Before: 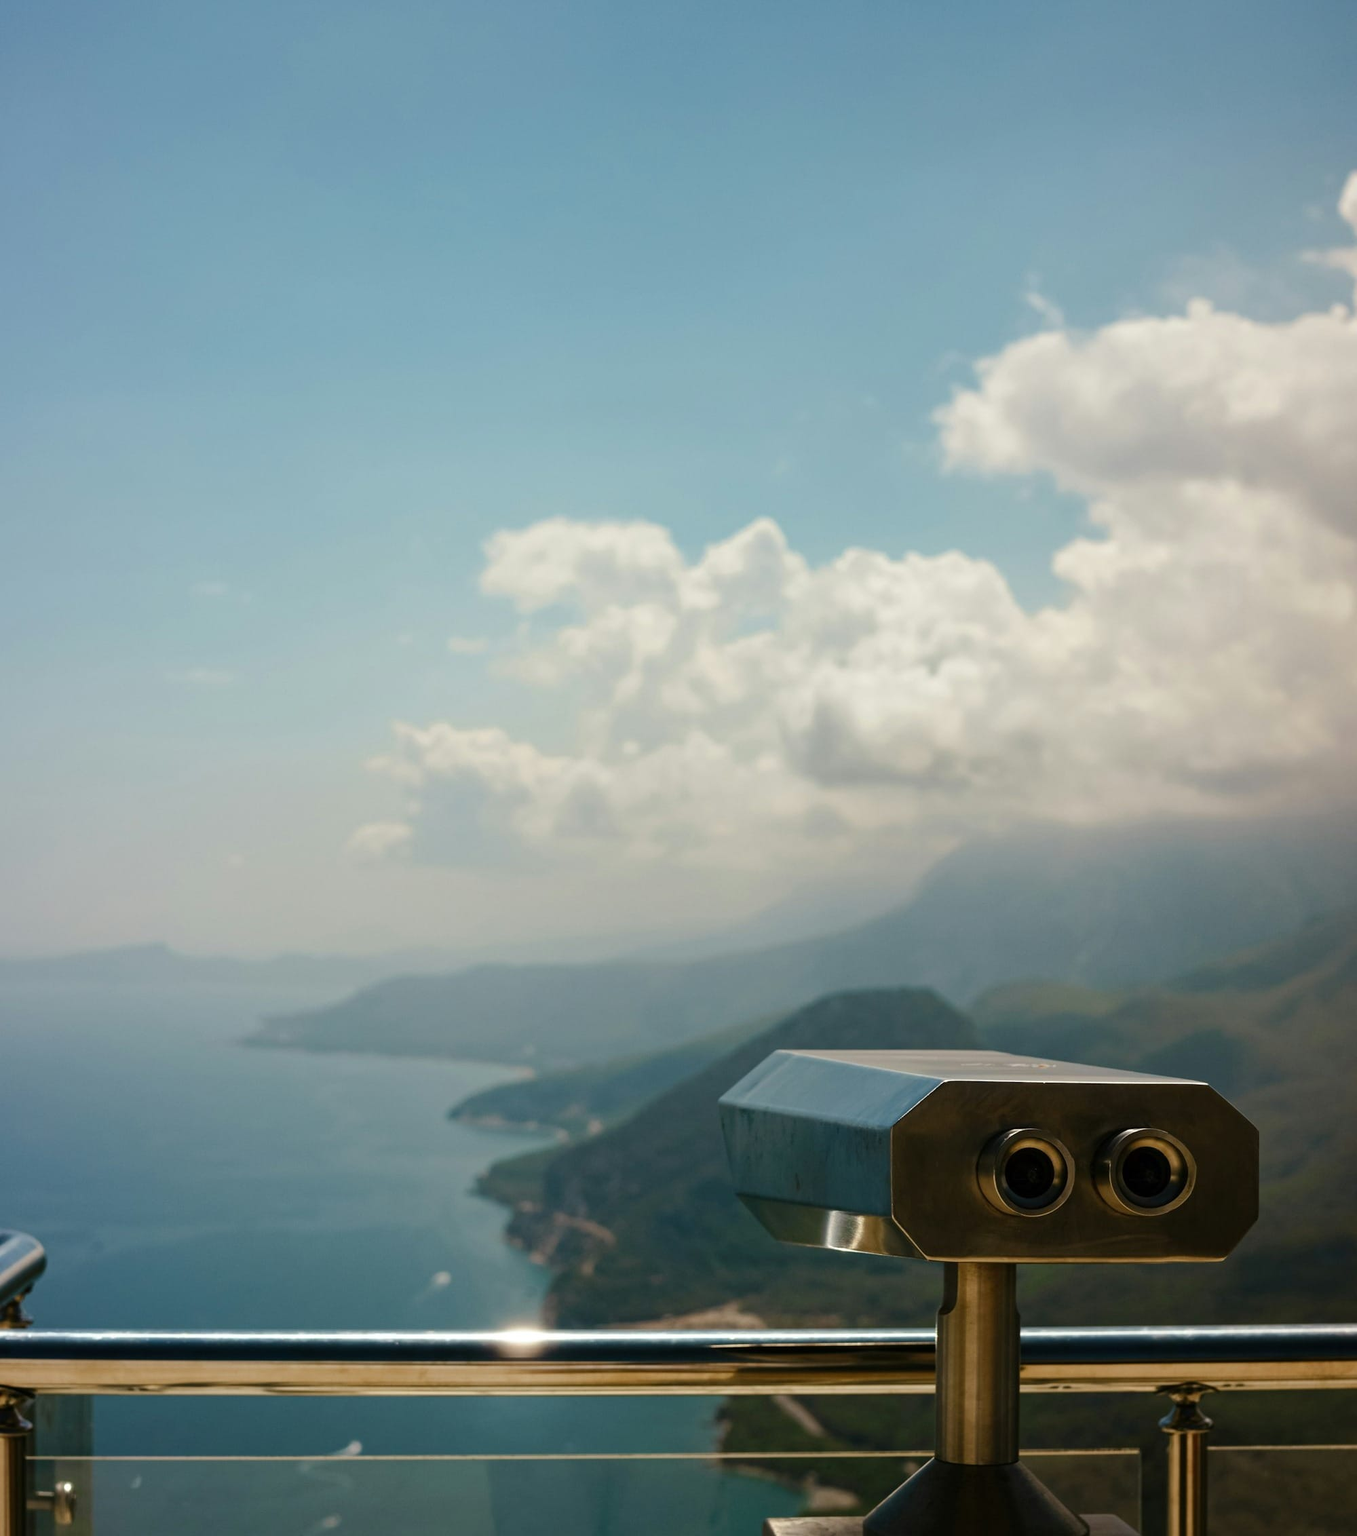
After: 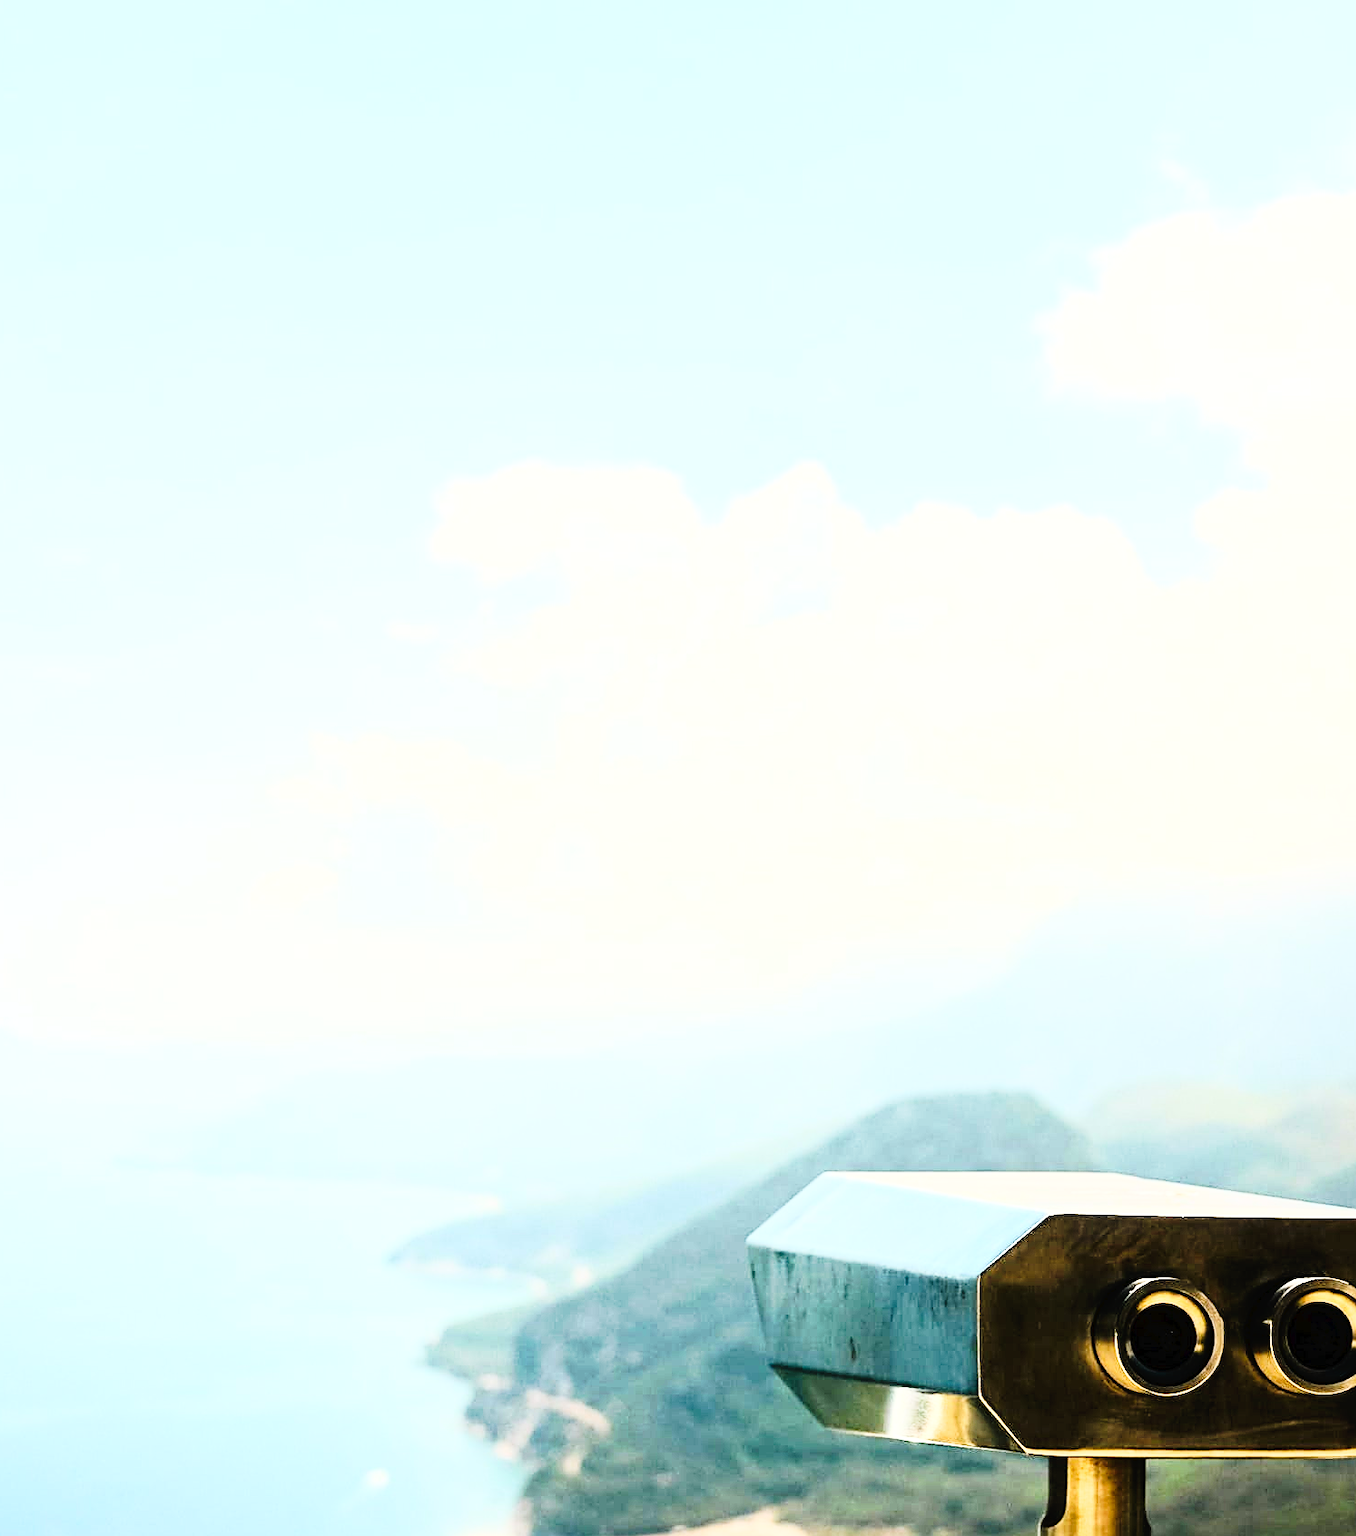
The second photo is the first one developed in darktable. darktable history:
crop and rotate: left 11.831%, top 11.346%, right 13.429%, bottom 13.899%
tone curve: curves: ch0 [(0, 0) (0.003, 0.016) (0.011, 0.019) (0.025, 0.023) (0.044, 0.029) (0.069, 0.042) (0.1, 0.068) (0.136, 0.101) (0.177, 0.143) (0.224, 0.21) (0.277, 0.289) (0.335, 0.379) (0.399, 0.476) (0.468, 0.569) (0.543, 0.654) (0.623, 0.75) (0.709, 0.822) (0.801, 0.893) (0.898, 0.946) (1, 1)], preserve colors none
sharpen: on, module defaults
exposure: exposure 1.25 EV, compensate exposure bias true, compensate highlight preservation false
rgb curve: curves: ch0 [(0, 0) (0.21, 0.15) (0.24, 0.21) (0.5, 0.75) (0.75, 0.96) (0.89, 0.99) (1, 1)]; ch1 [(0, 0.02) (0.21, 0.13) (0.25, 0.2) (0.5, 0.67) (0.75, 0.9) (0.89, 0.97) (1, 1)]; ch2 [(0, 0.02) (0.21, 0.13) (0.25, 0.2) (0.5, 0.67) (0.75, 0.9) (0.89, 0.97) (1, 1)], compensate middle gray true
